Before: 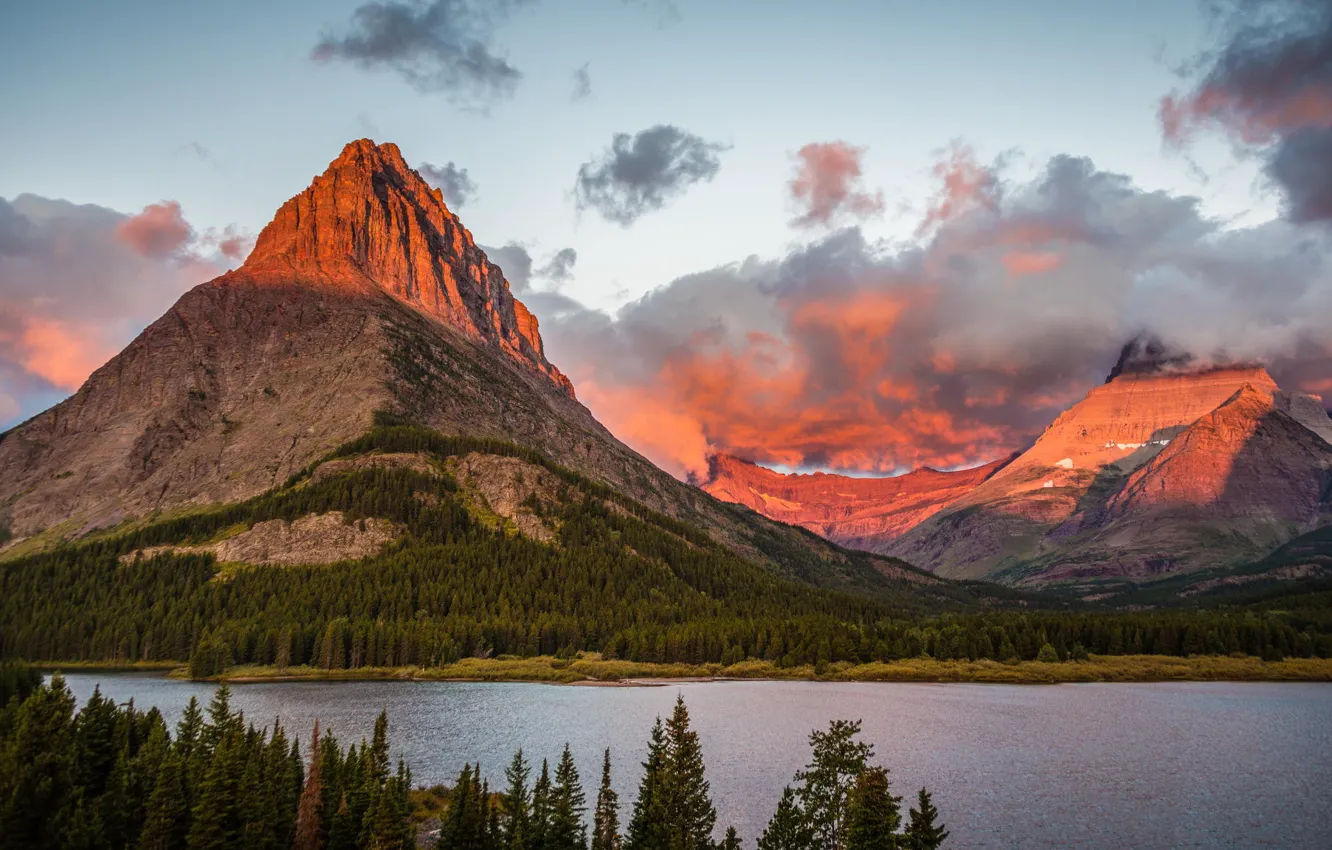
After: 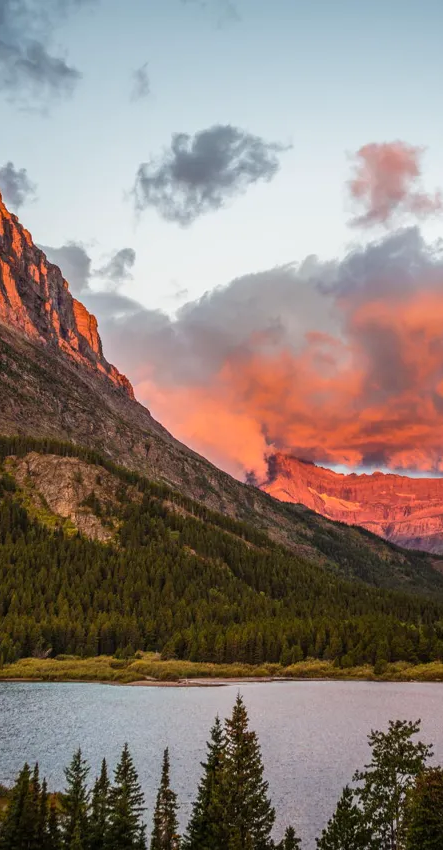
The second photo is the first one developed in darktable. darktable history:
crop: left 33.141%, right 33.598%
tone curve: curves: ch0 [(0, 0) (0.003, 0.003) (0.011, 0.011) (0.025, 0.025) (0.044, 0.044) (0.069, 0.068) (0.1, 0.099) (0.136, 0.134) (0.177, 0.175) (0.224, 0.222) (0.277, 0.274) (0.335, 0.331) (0.399, 0.395) (0.468, 0.463) (0.543, 0.554) (0.623, 0.632) (0.709, 0.716) (0.801, 0.805) (0.898, 0.9) (1, 1)], color space Lab, independent channels
